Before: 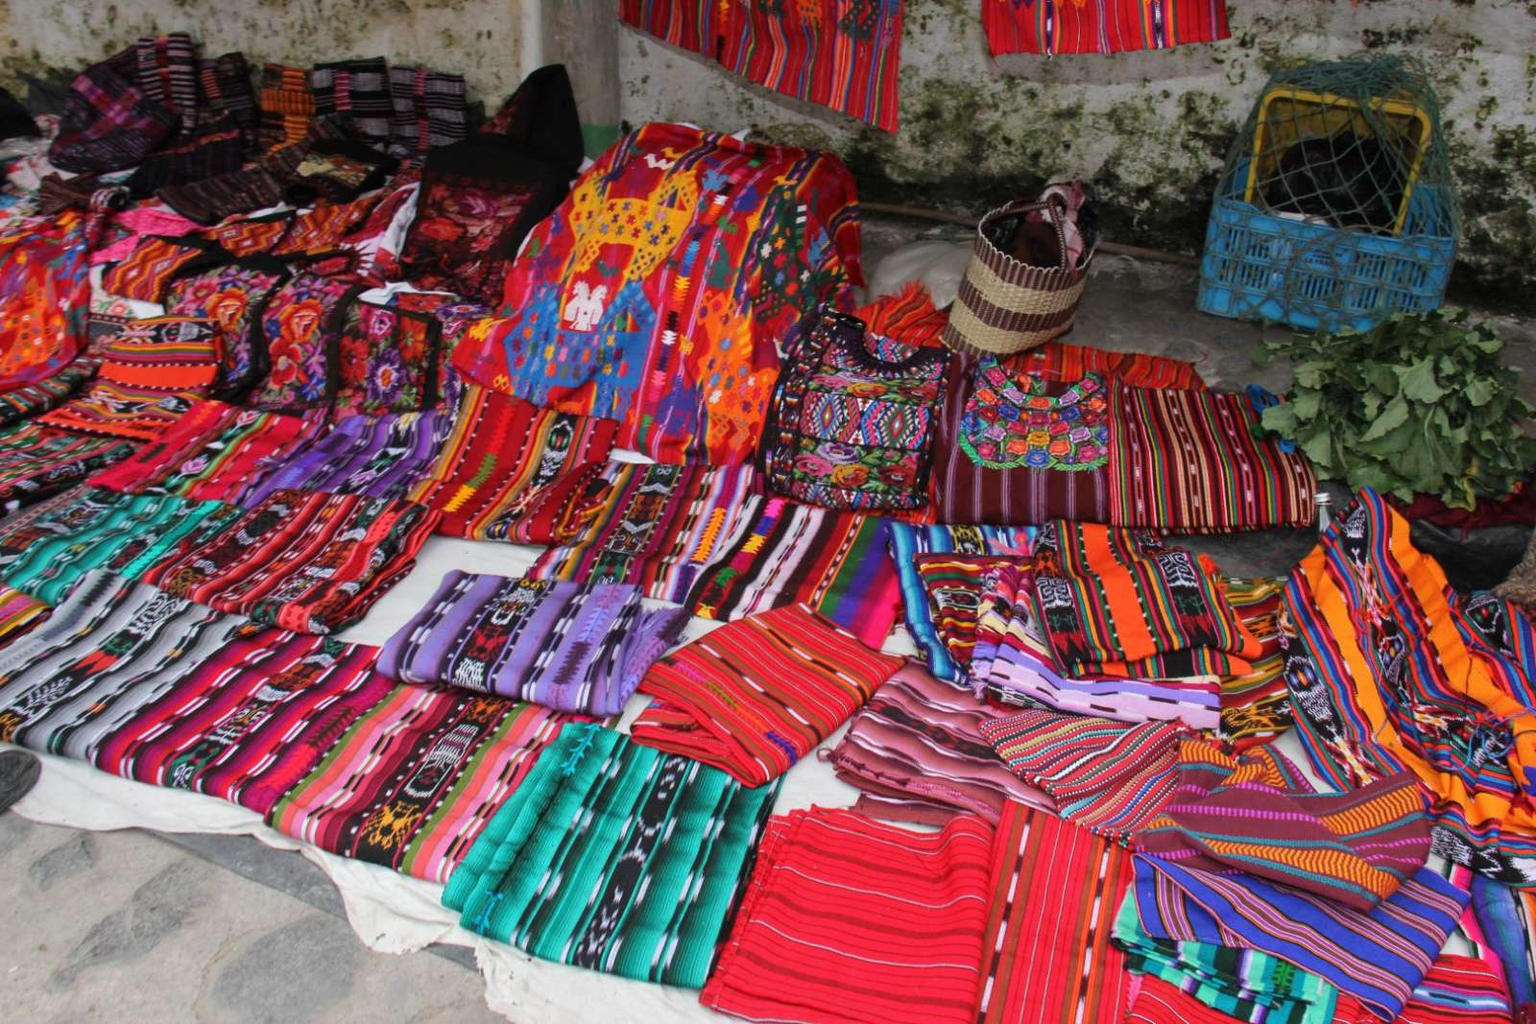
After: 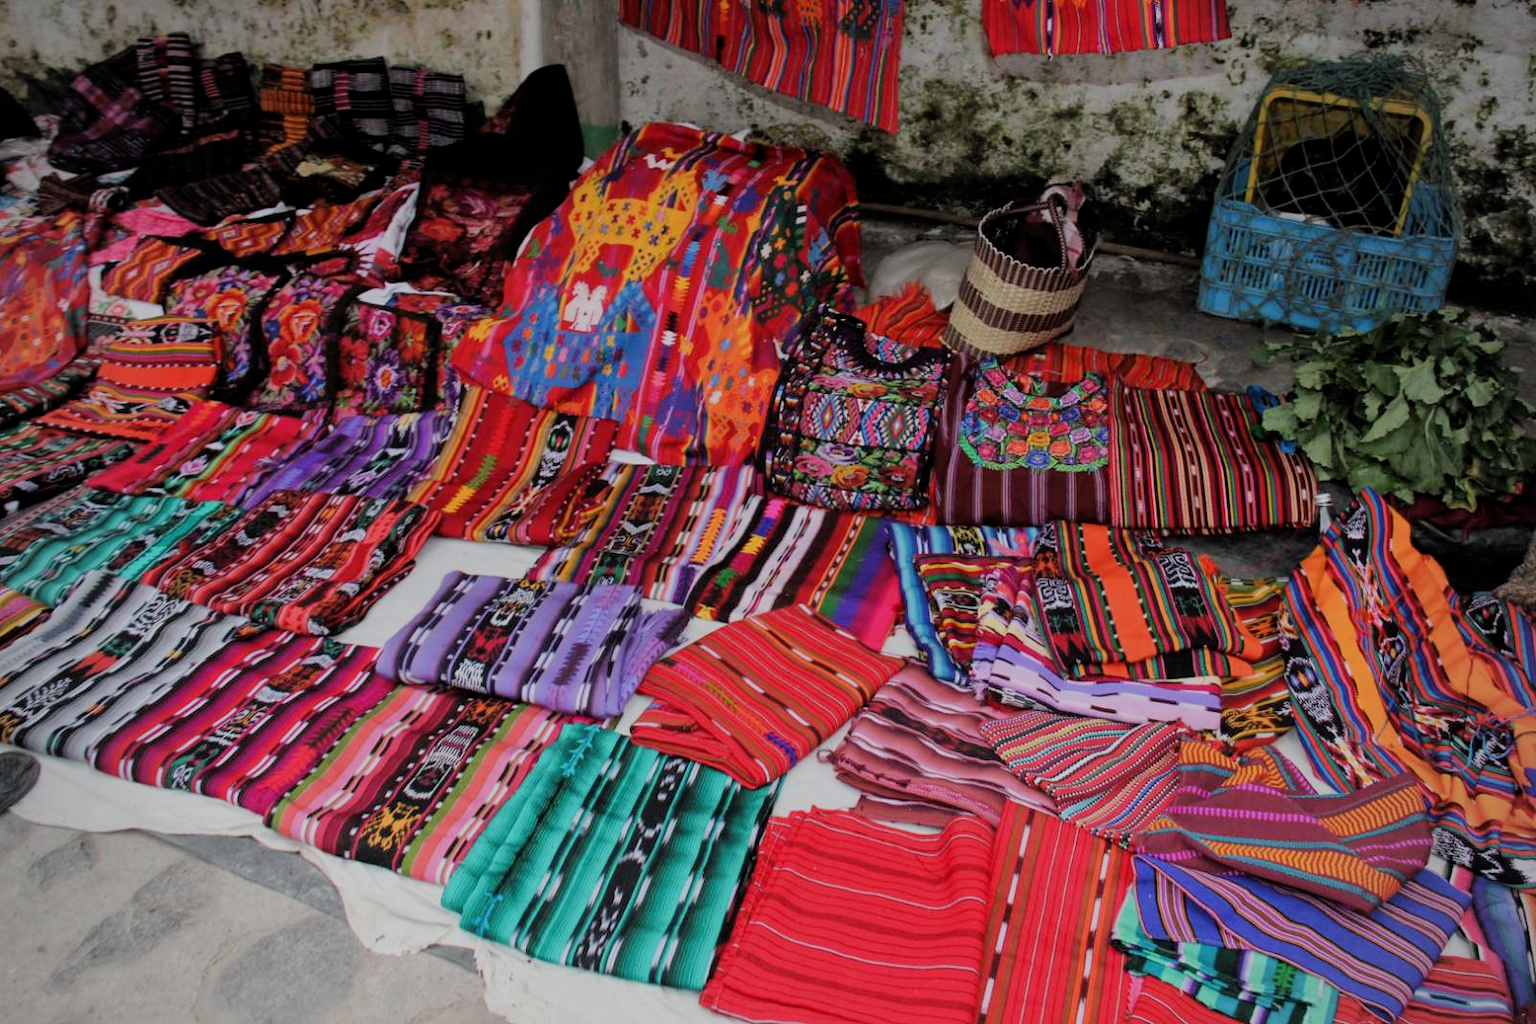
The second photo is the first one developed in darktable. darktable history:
crop and rotate: left 0.087%, bottom 0.001%
local contrast: mode bilateral grid, contrast 10, coarseness 25, detail 115%, midtone range 0.2
vignetting: fall-off radius 60.73%
filmic rgb: black relative exposure -7.19 EV, white relative exposure 5.36 EV, hardness 3.02
